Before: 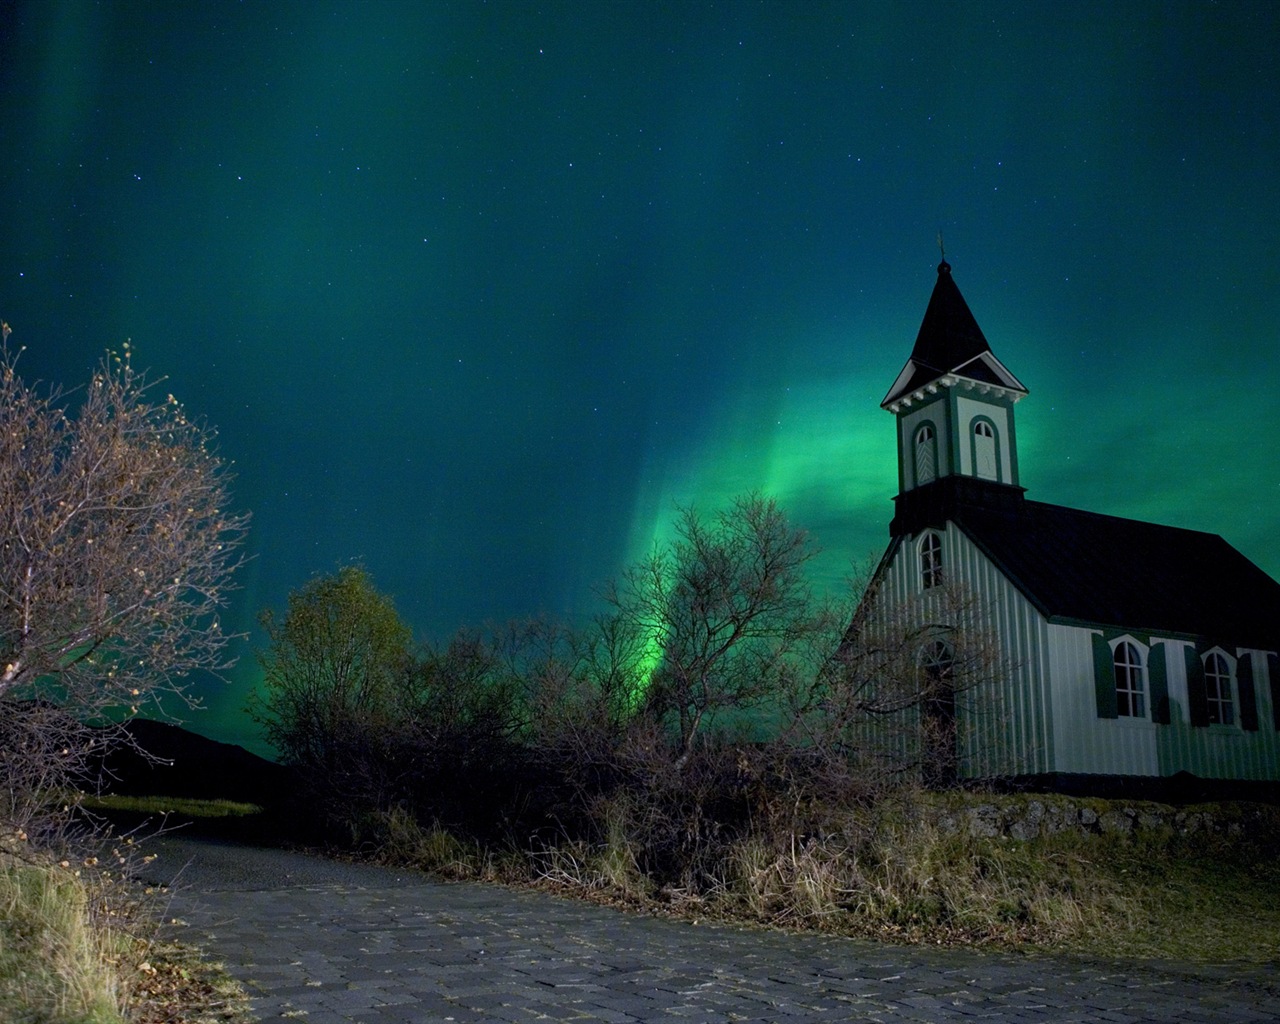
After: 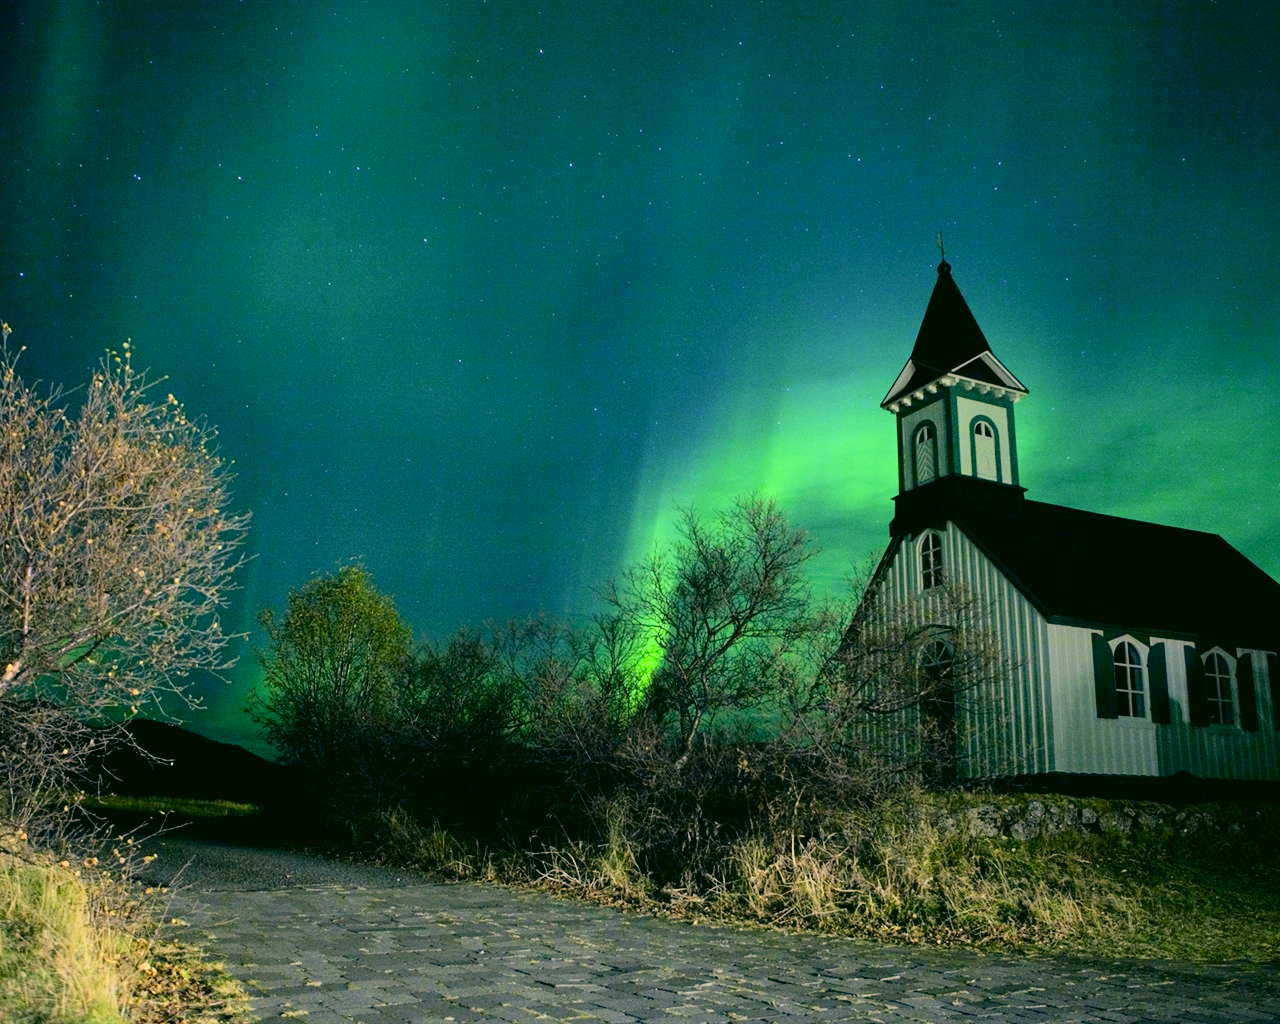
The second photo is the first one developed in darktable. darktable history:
tone equalizer: -7 EV 0.156 EV, -6 EV 0.574 EV, -5 EV 1.15 EV, -4 EV 1.31 EV, -3 EV 1.13 EV, -2 EV 0.6 EV, -1 EV 0.168 EV, edges refinement/feathering 500, mask exposure compensation -1.57 EV, preserve details no
color correction: highlights a* 5.3, highlights b* 23.86, shadows a* -15.62, shadows b* 3.94
